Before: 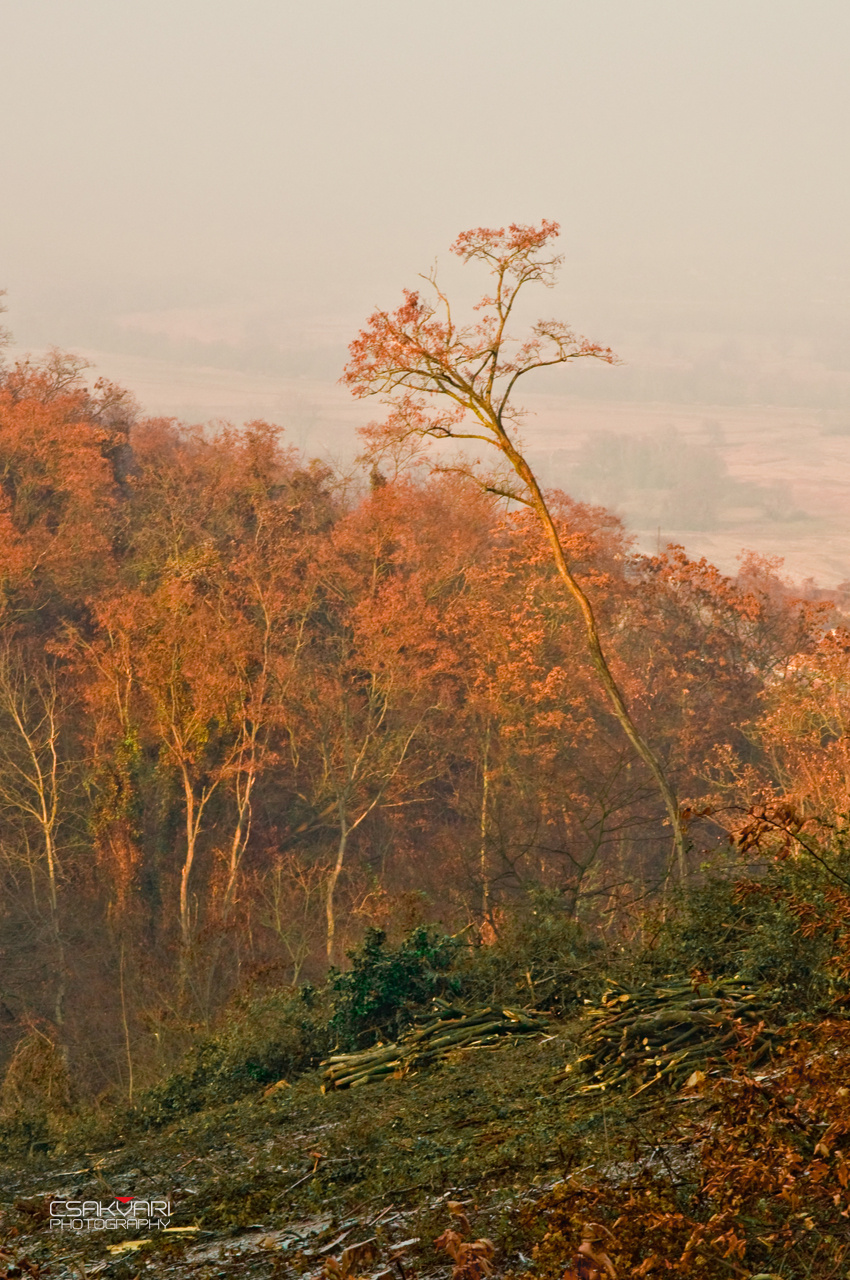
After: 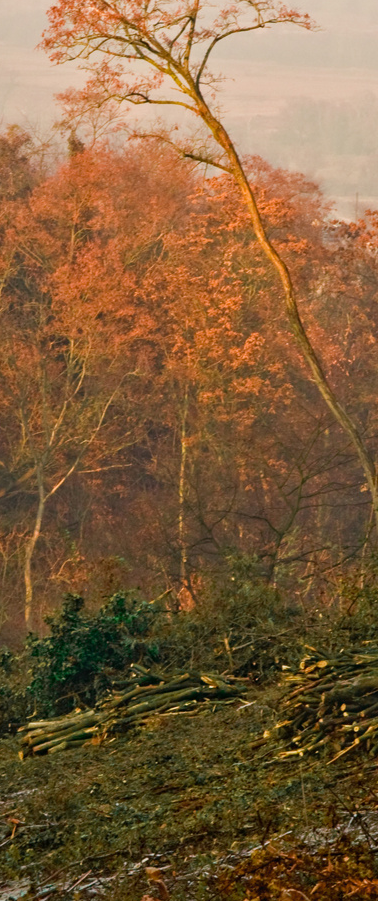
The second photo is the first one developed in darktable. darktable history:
crop: left 35.554%, top 26.123%, right 19.889%, bottom 3.452%
